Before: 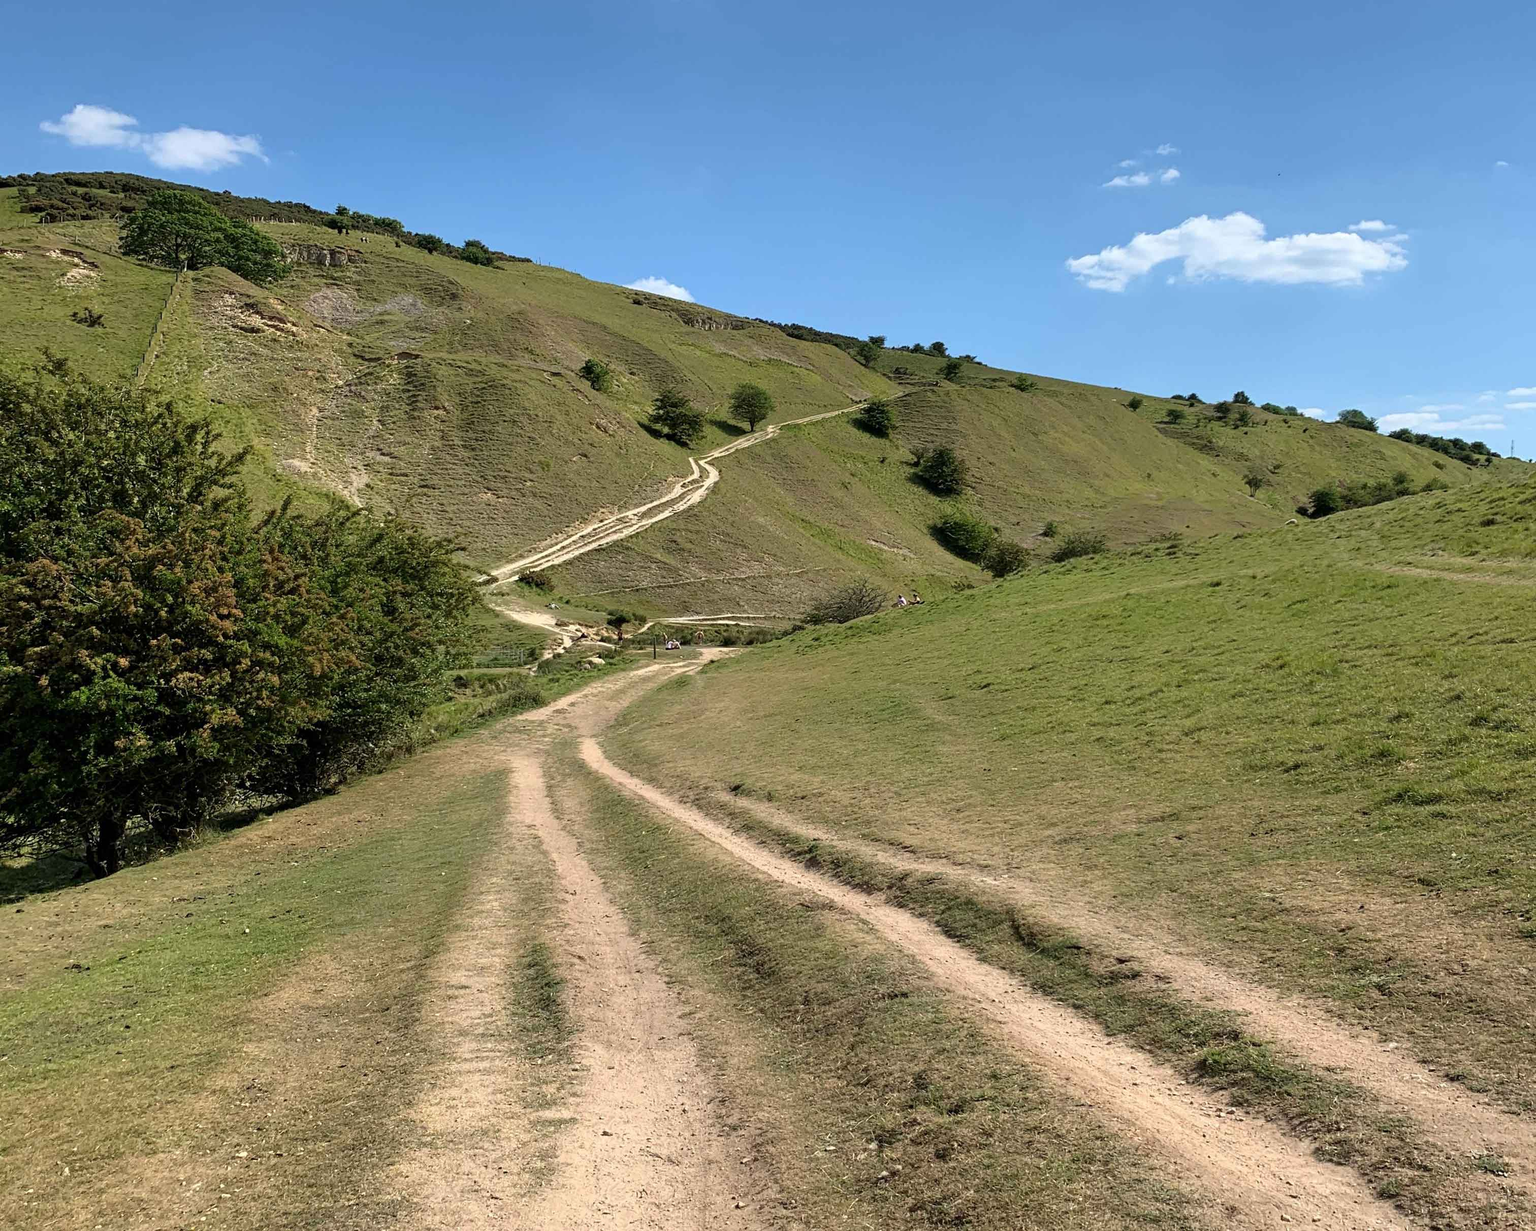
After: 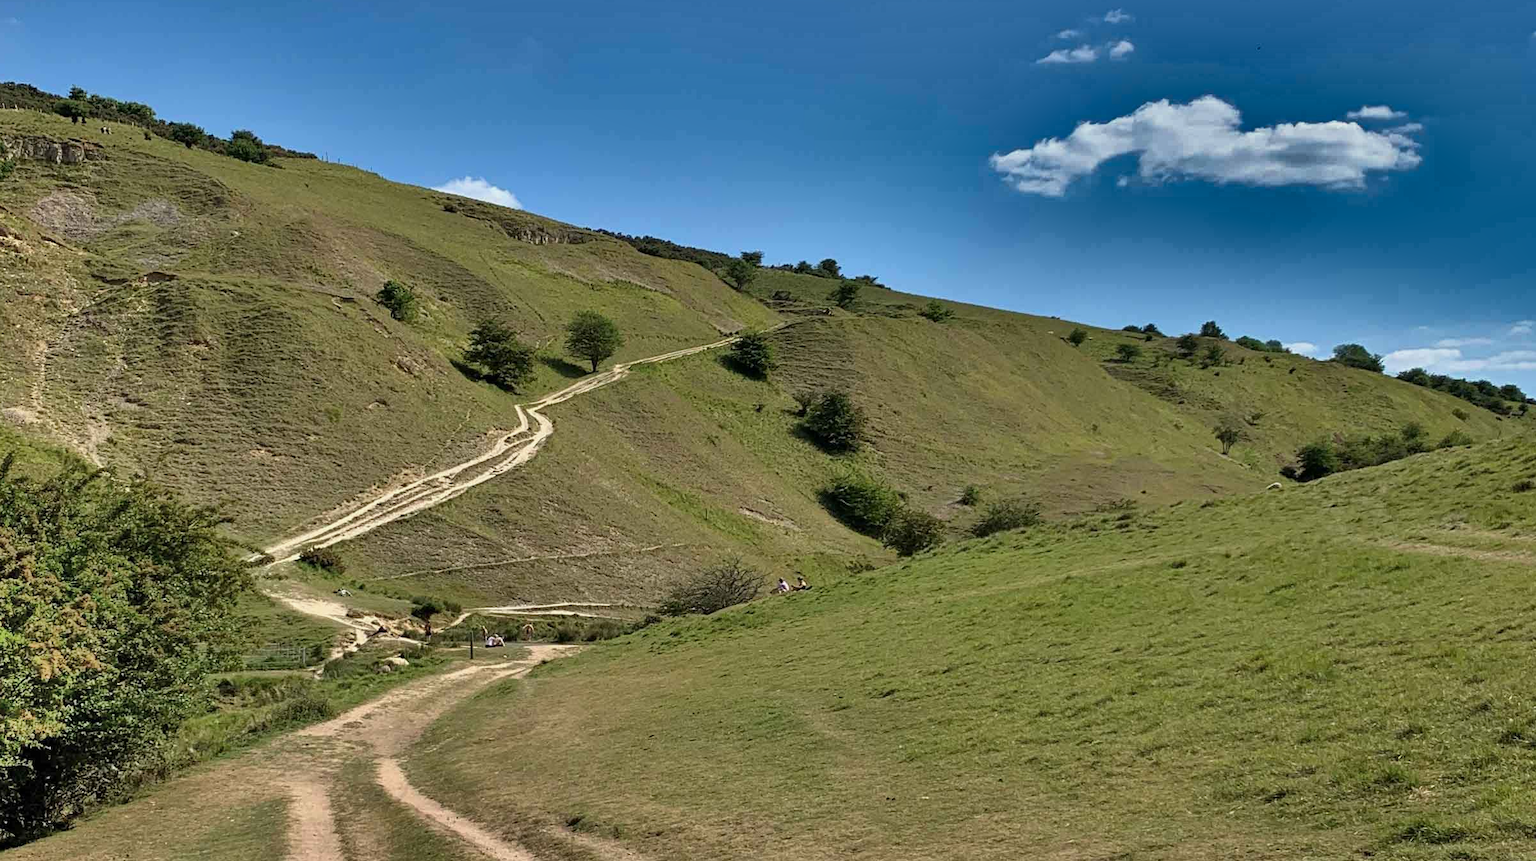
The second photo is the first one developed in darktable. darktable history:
shadows and highlights: radius 124.02, shadows 98.15, white point adjustment -3.19, highlights -99.48, soften with gaussian
crop: left 18.295%, top 11.114%, right 2.405%, bottom 33.374%
